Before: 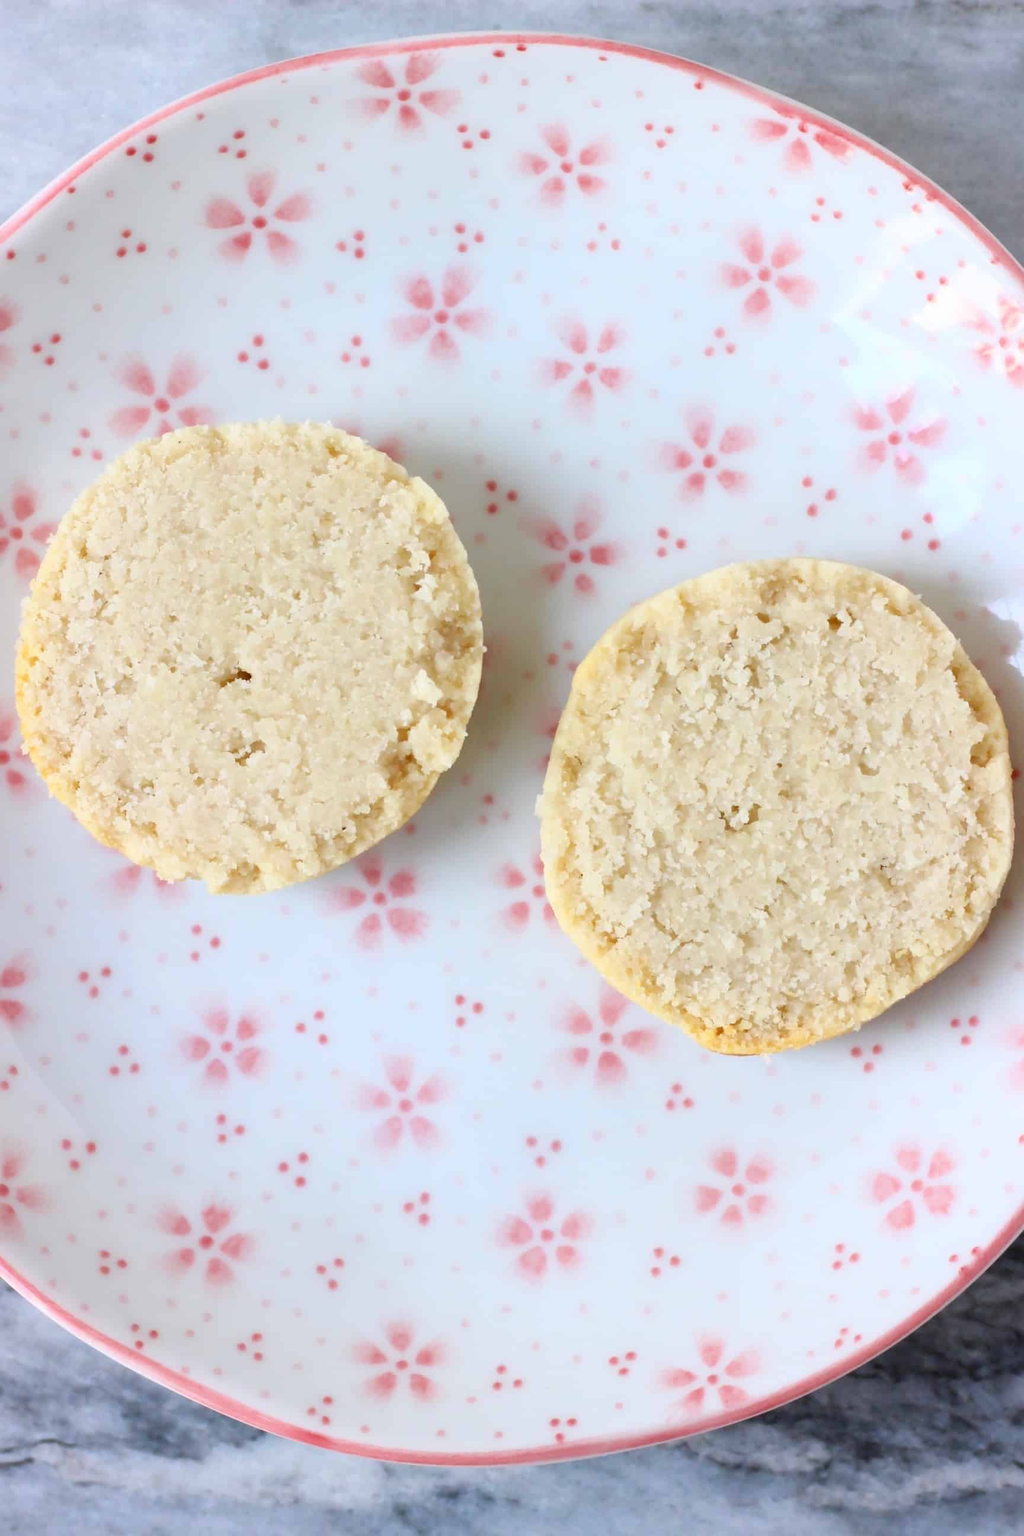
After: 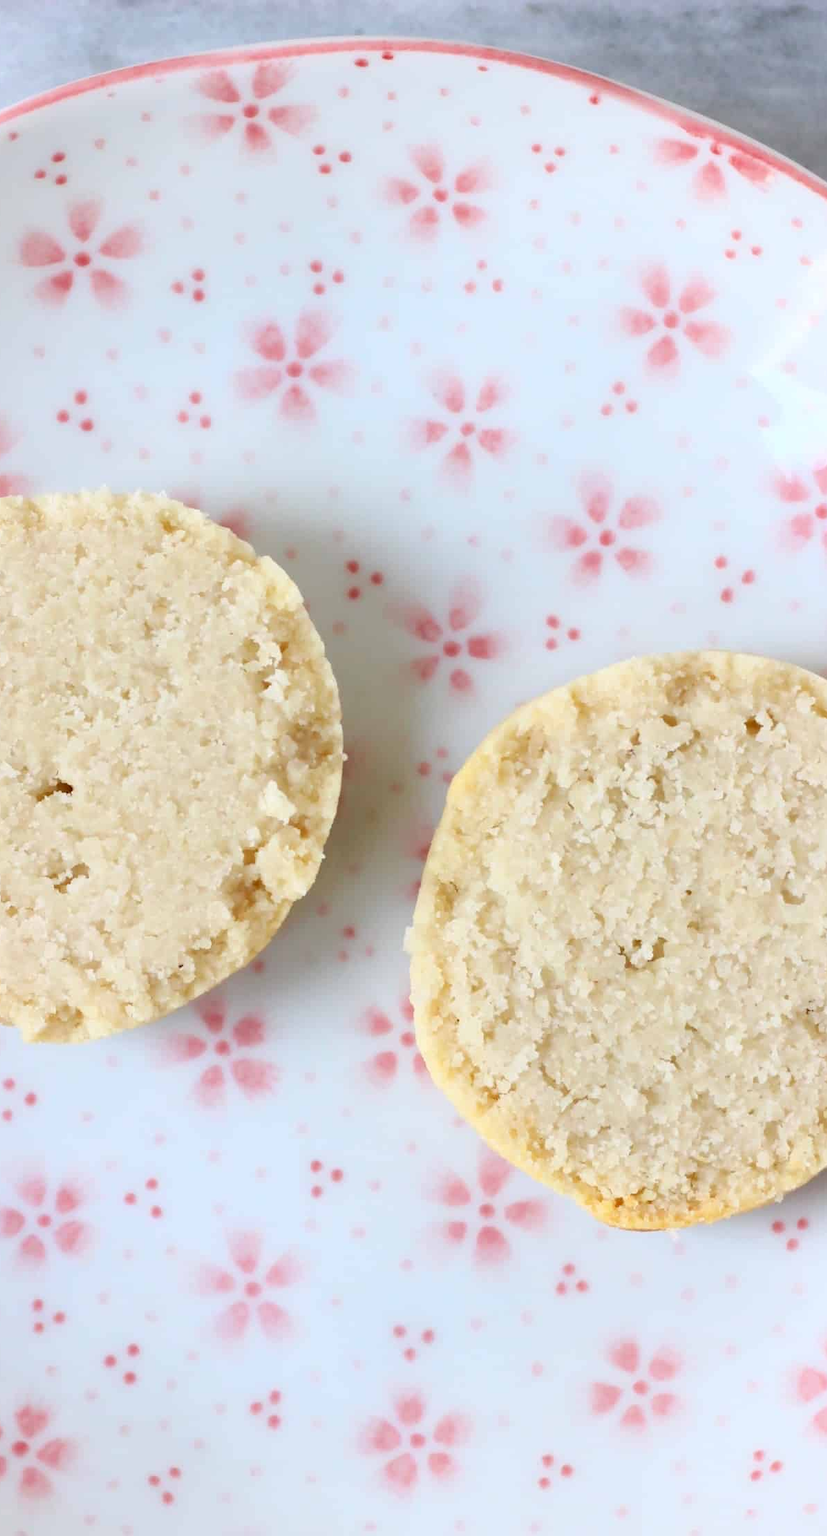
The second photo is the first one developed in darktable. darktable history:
crop: left 18.49%, right 12.212%, bottom 14.221%
